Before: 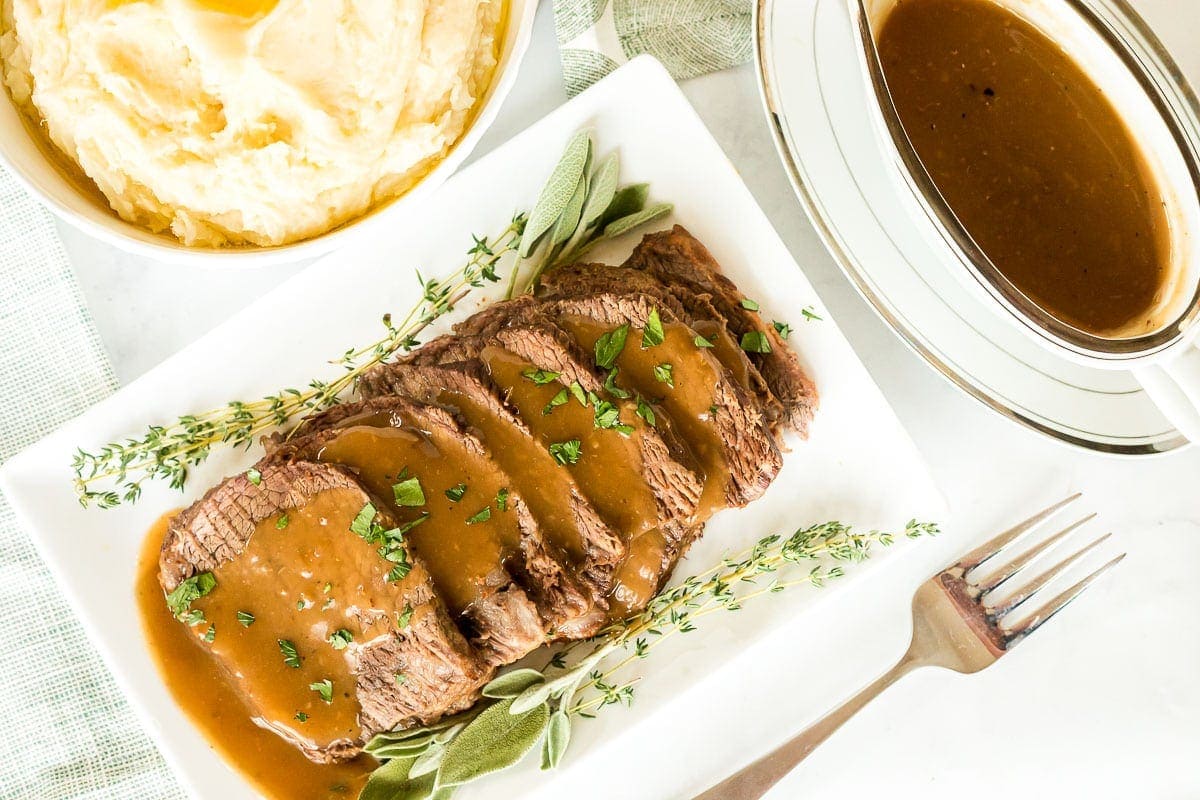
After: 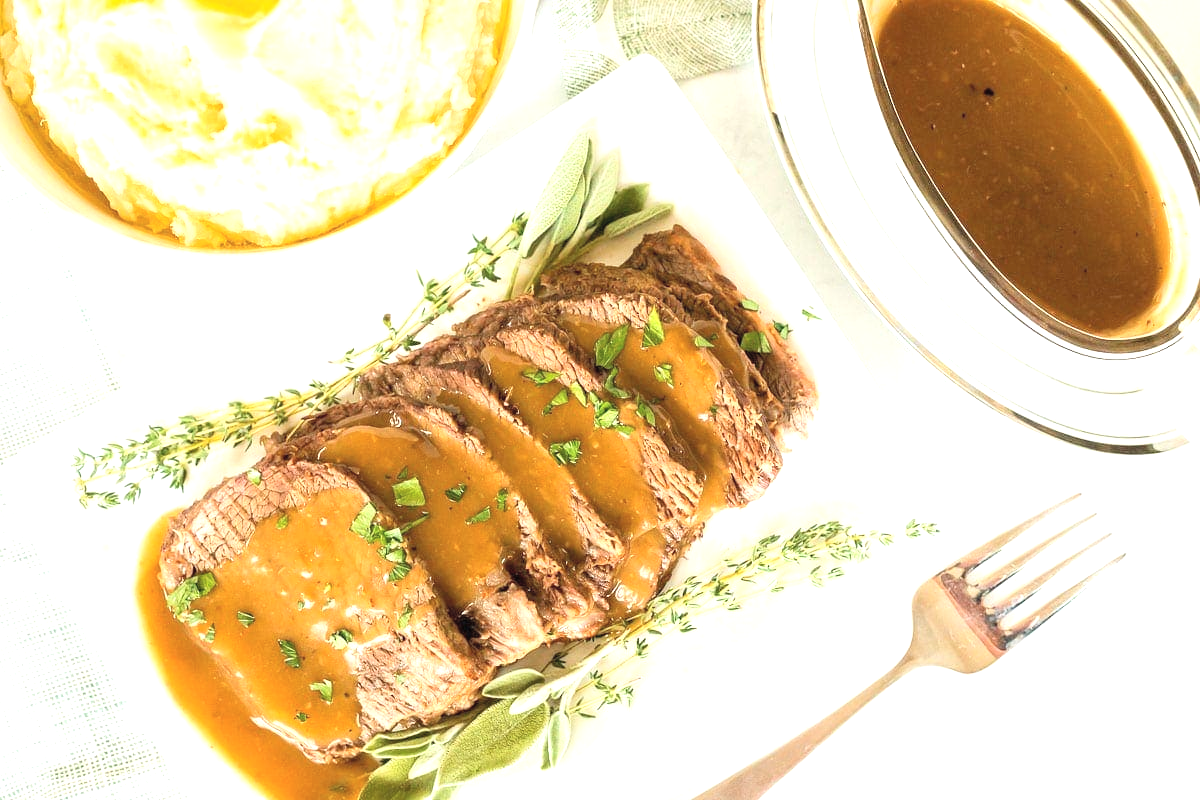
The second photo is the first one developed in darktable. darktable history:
exposure: black level correction 0, exposure 0.599 EV, compensate exposure bias true, compensate highlight preservation false
contrast brightness saturation: brightness 0.148
